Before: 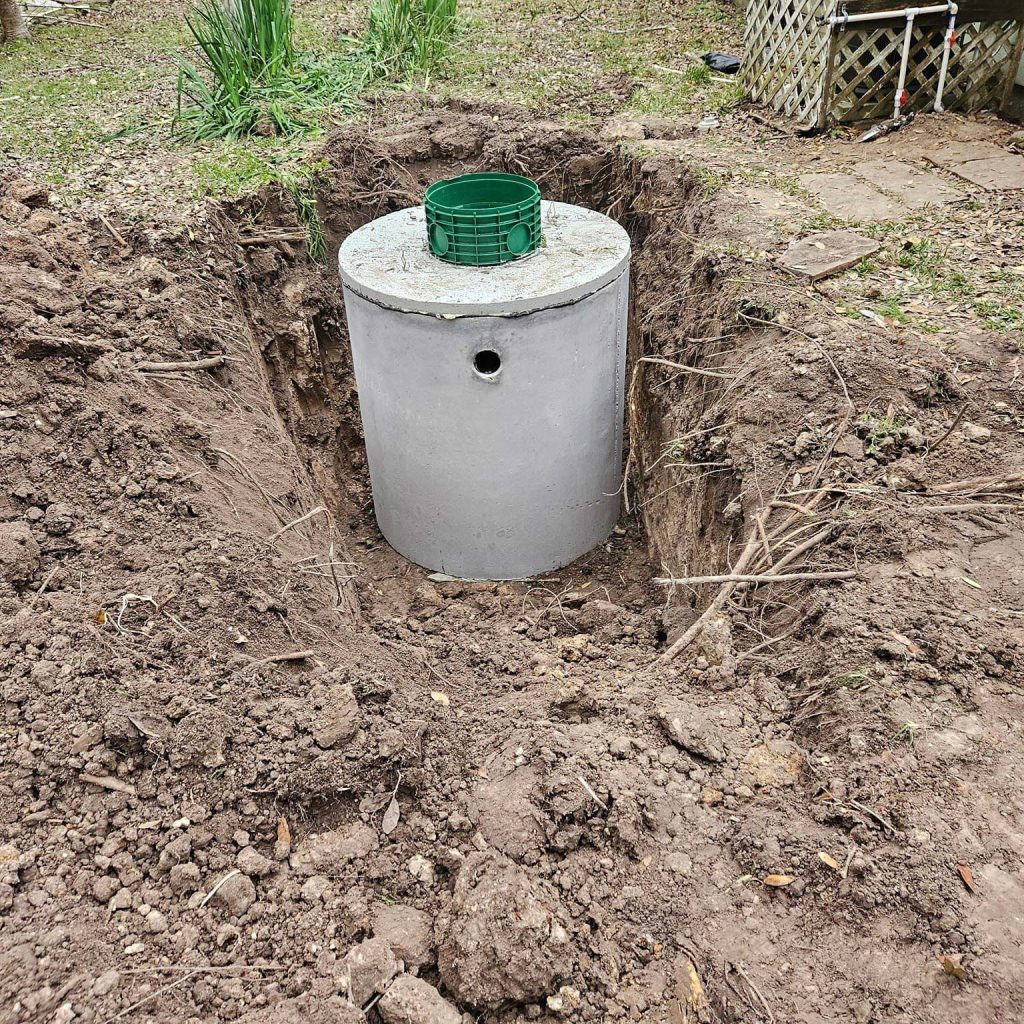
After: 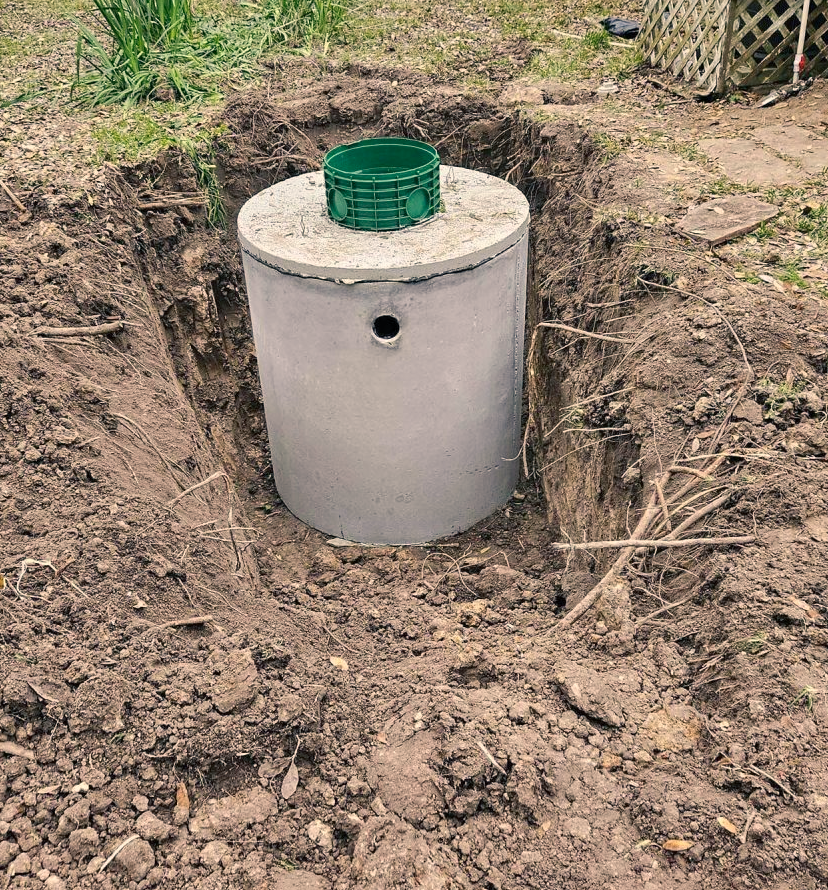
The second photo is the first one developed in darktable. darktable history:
crop: left 9.929%, top 3.475%, right 9.188%, bottom 9.529%
color balance rgb: shadows lift › chroma 5.41%, shadows lift › hue 240°, highlights gain › chroma 3.74%, highlights gain › hue 60°, saturation formula JzAzBz (2021)
shadows and highlights: soften with gaussian
